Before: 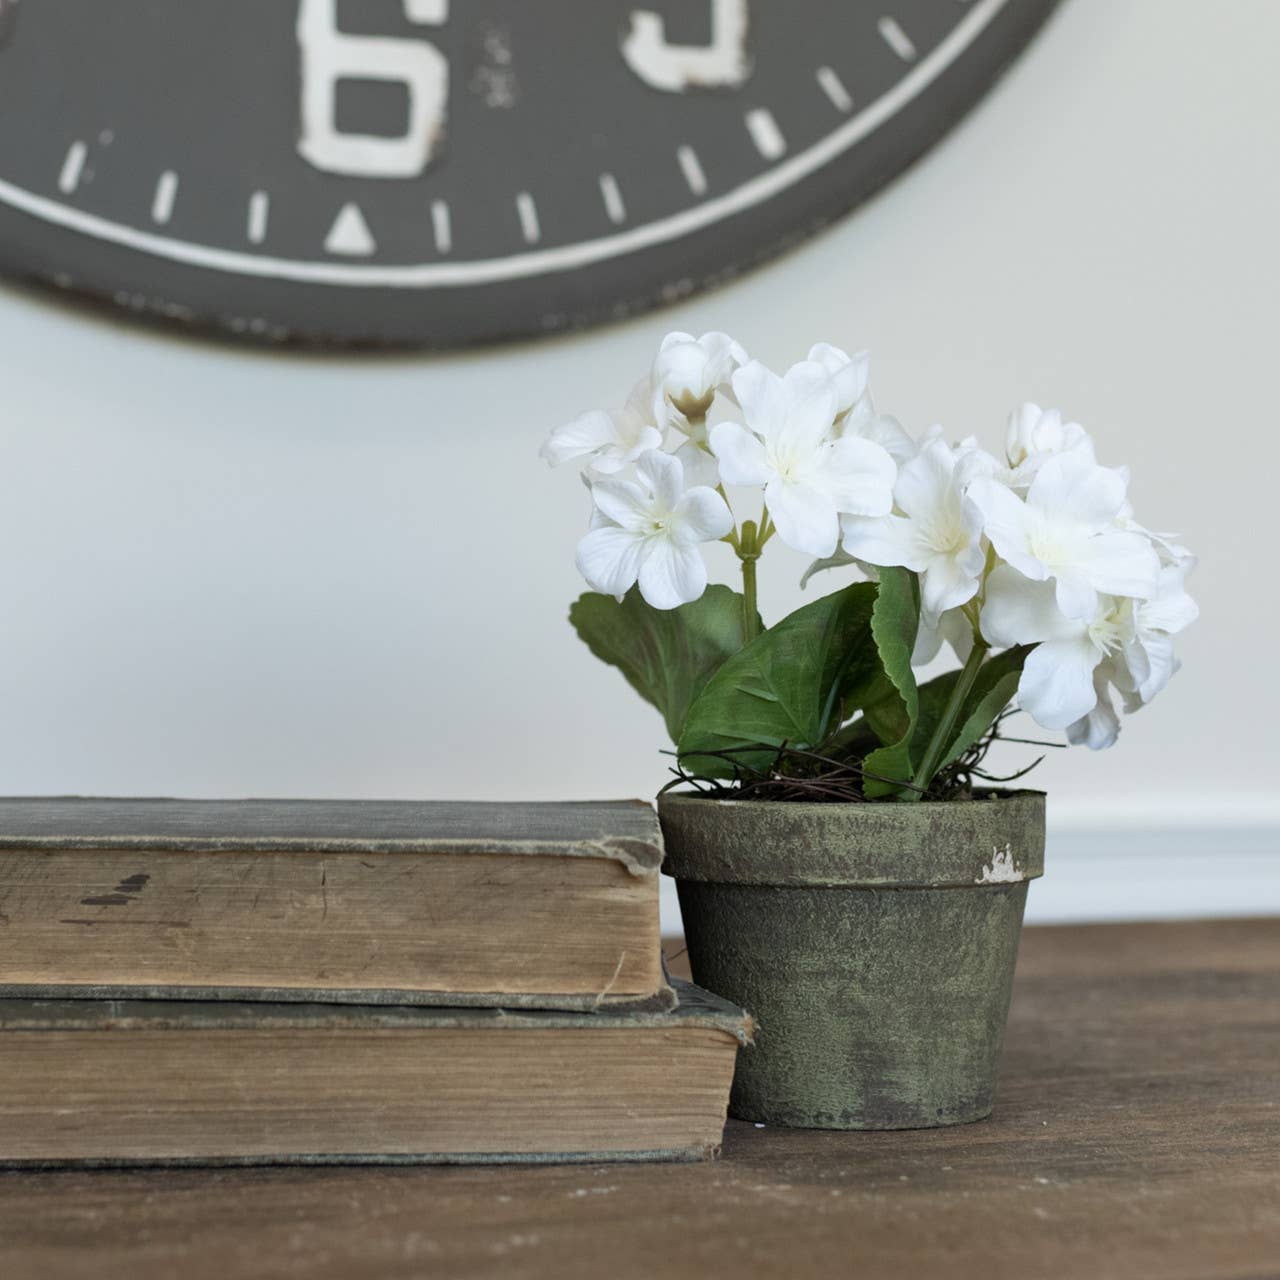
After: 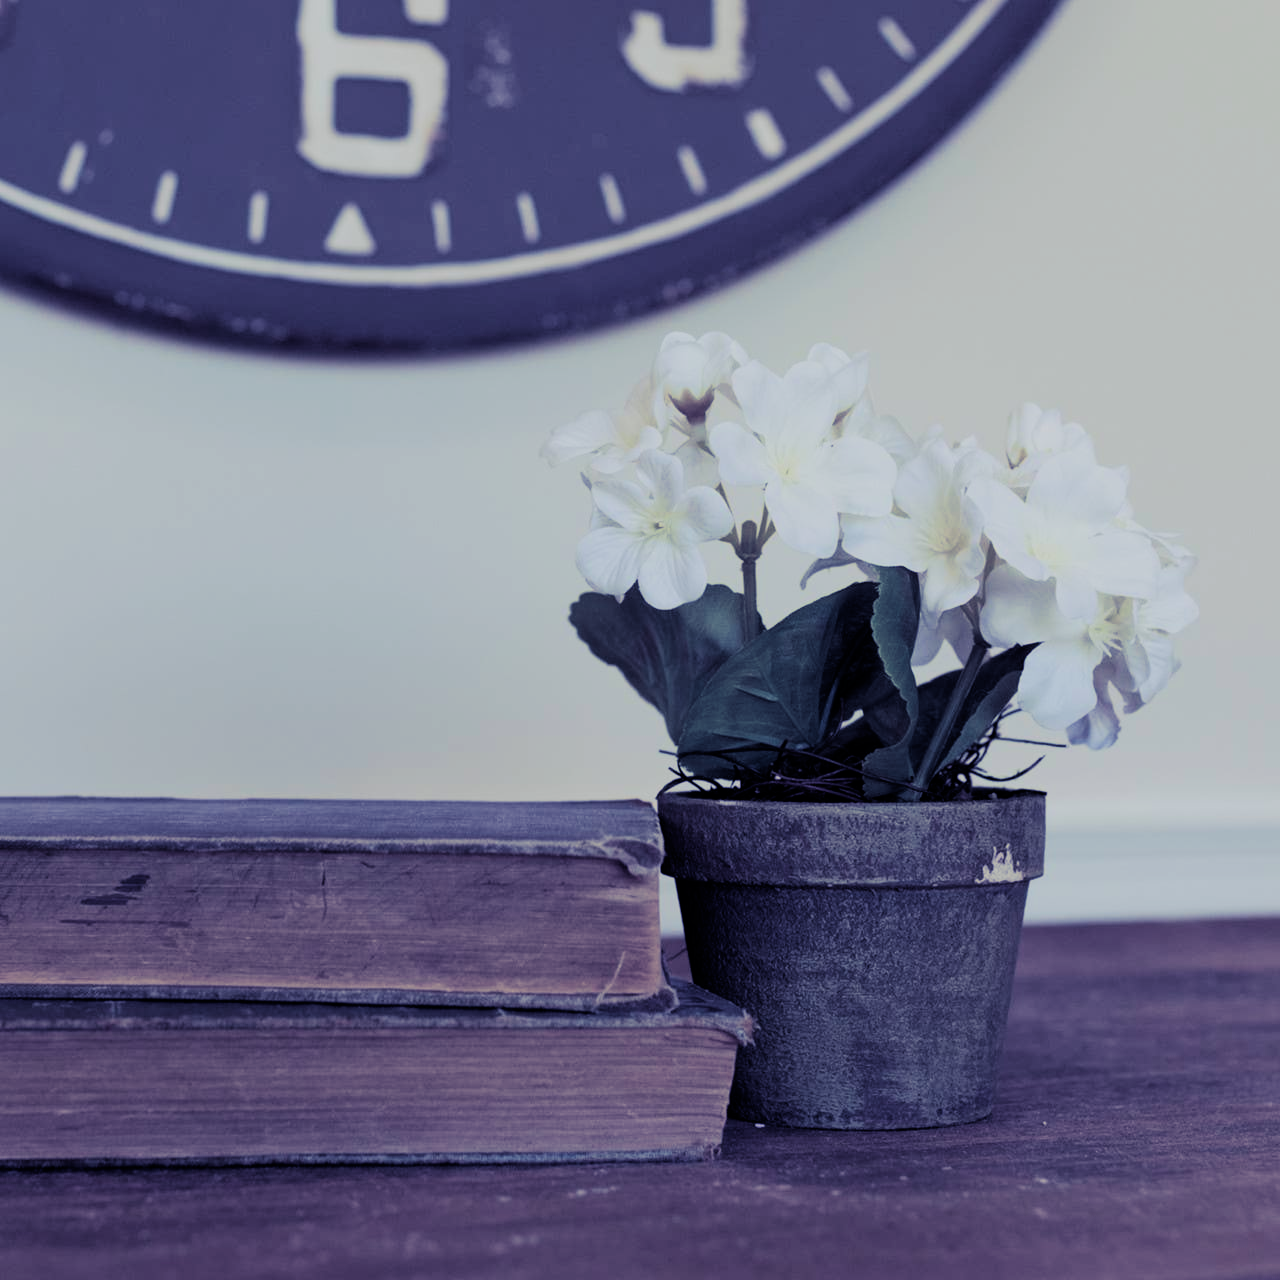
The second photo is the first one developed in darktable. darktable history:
filmic rgb: black relative exposure -7.65 EV, white relative exposure 4.56 EV, hardness 3.61
color balance rgb: perceptual saturation grading › global saturation 20%, perceptual saturation grading › highlights -25%, perceptual saturation grading › shadows 25%, global vibrance 50%
split-toning: shadows › hue 242.67°, shadows › saturation 0.733, highlights › hue 45.33°, highlights › saturation 0.667, balance -53.304, compress 21.15%
